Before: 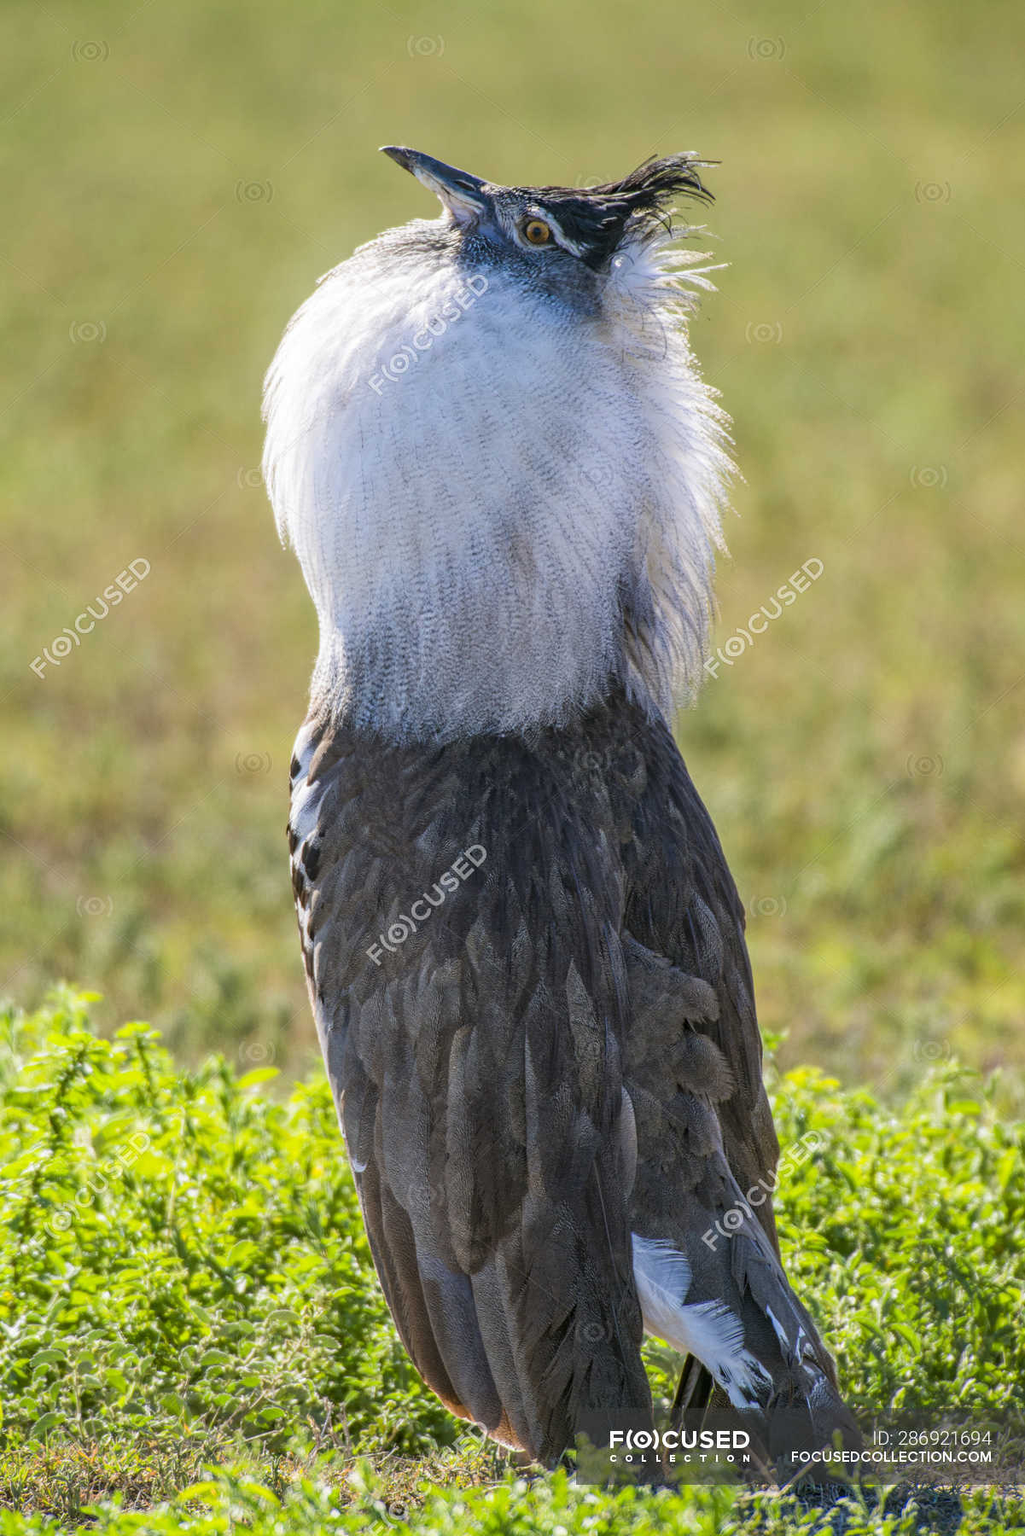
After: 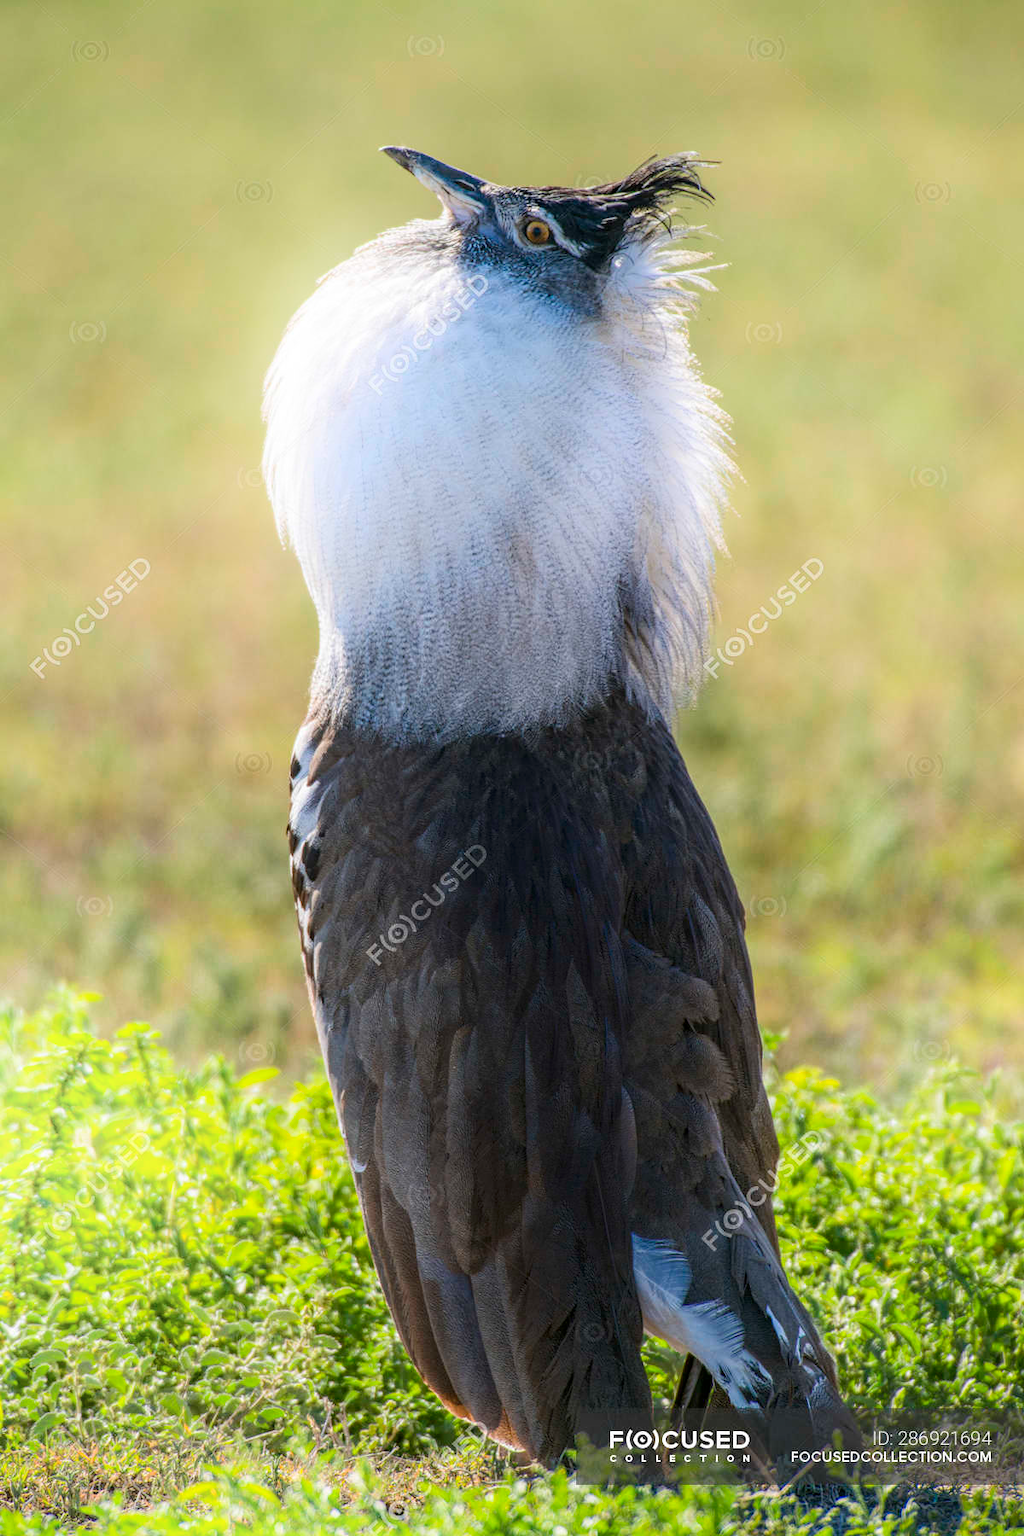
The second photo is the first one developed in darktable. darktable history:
shadows and highlights: shadows -89.34, highlights 89.11, soften with gaussian
